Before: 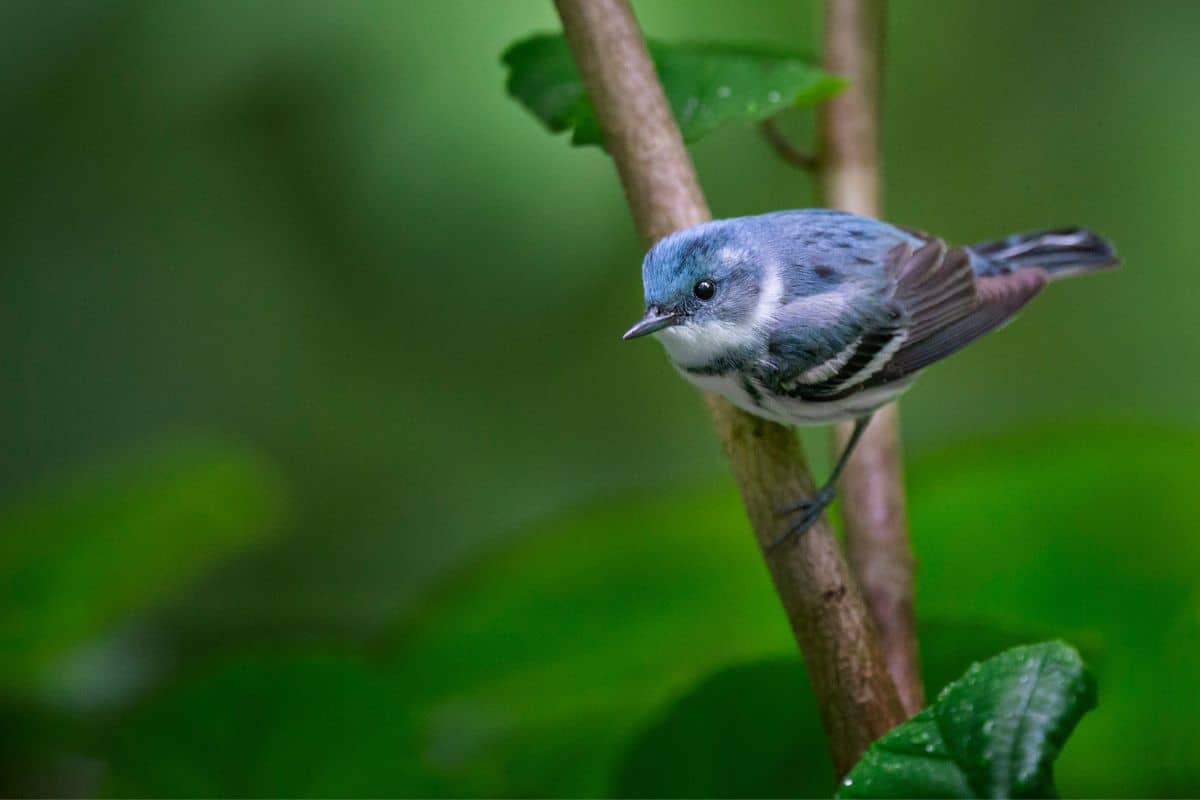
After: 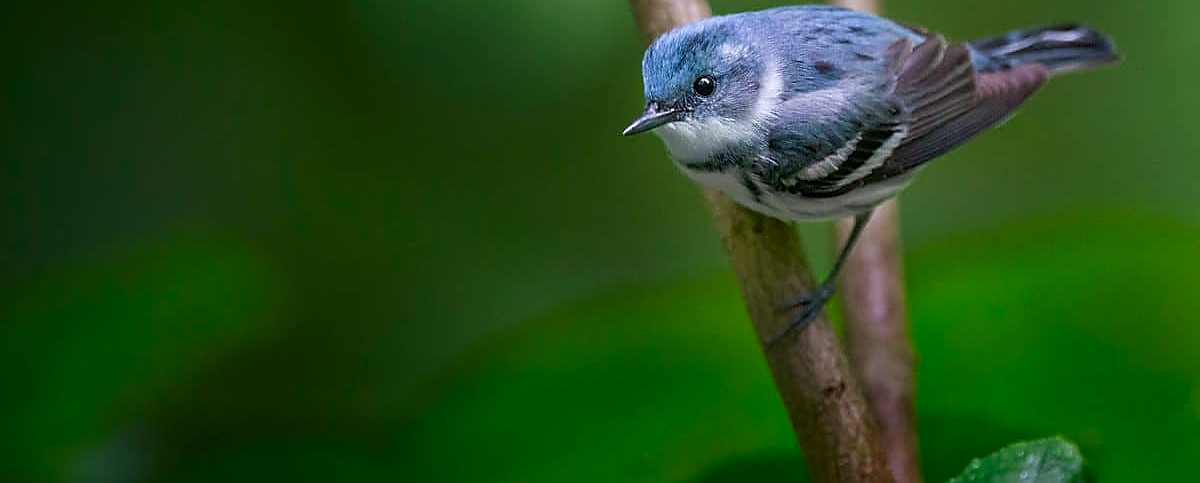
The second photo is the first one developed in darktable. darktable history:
crop and rotate: top 25.594%, bottom 13.961%
shadows and highlights: shadows -71.29, highlights 34.4, soften with gaussian
sharpen: radius 1.39, amount 1.267, threshold 0.751
